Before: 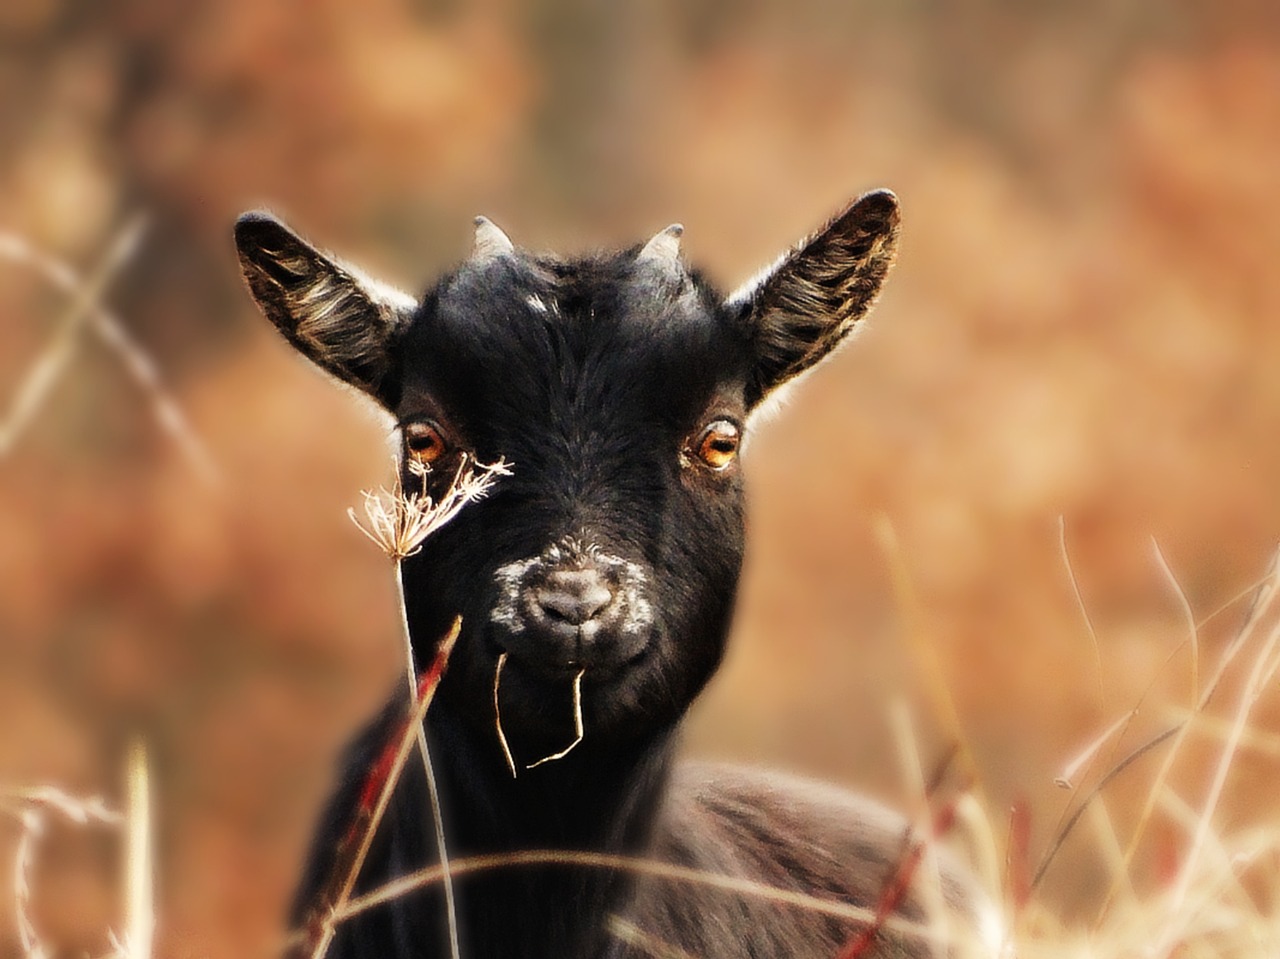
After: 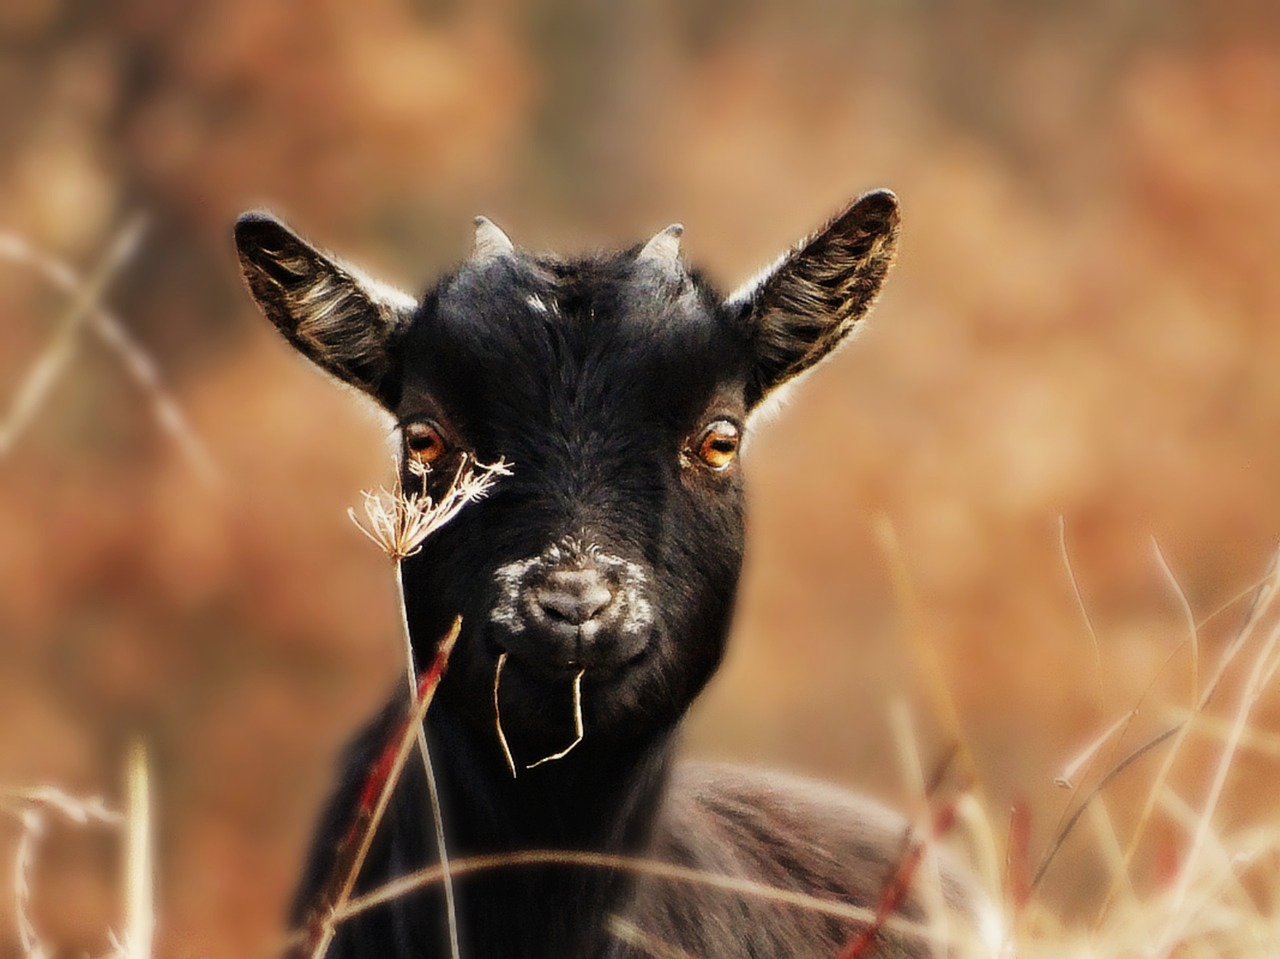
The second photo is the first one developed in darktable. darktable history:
exposure: exposure -0.151 EV, compensate highlight preservation false
tone equalizer: on, module defaults
